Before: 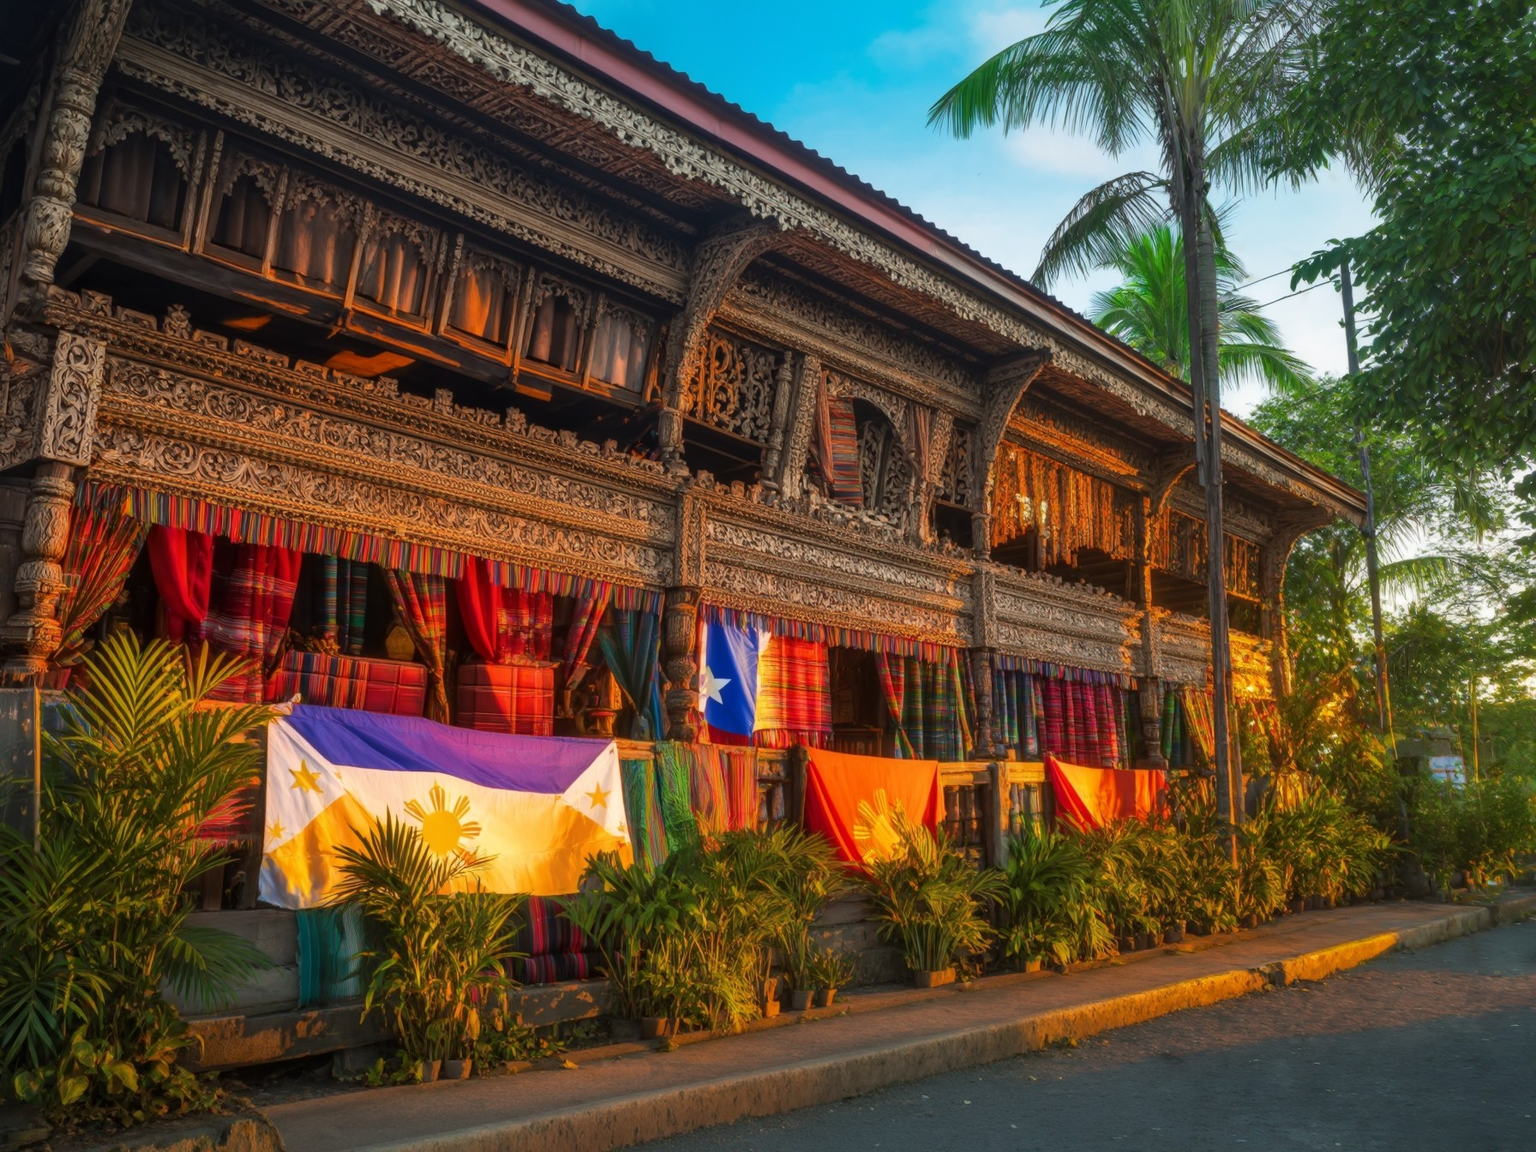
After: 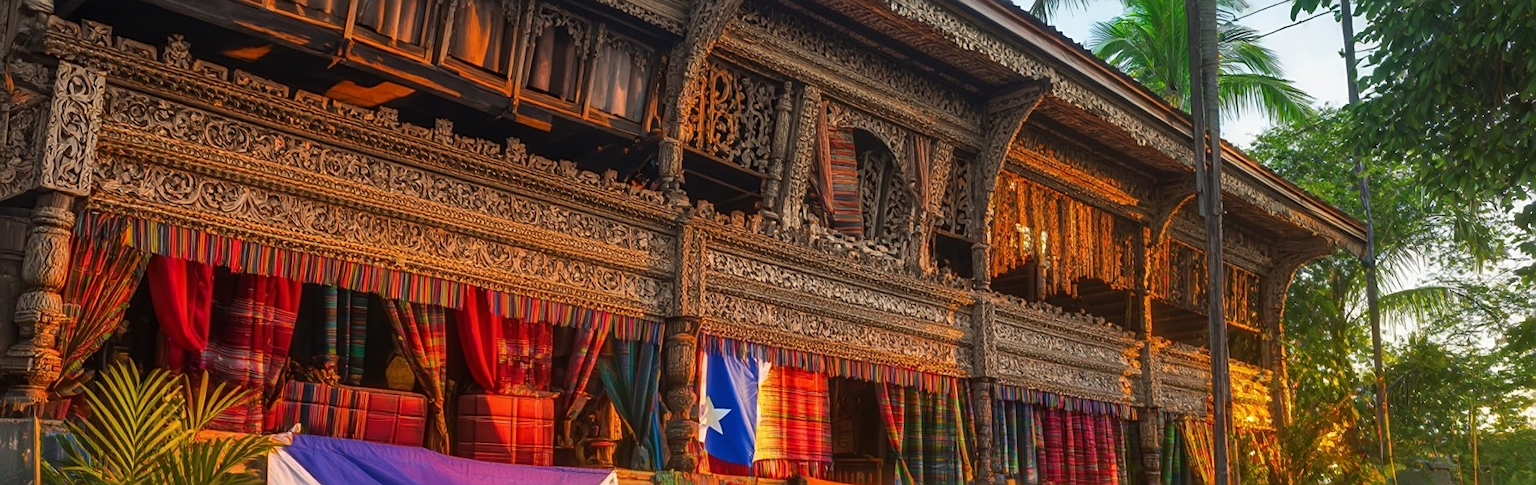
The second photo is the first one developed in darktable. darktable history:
crop and rotate: top 23.476%, bottom 34.344%
local contrast: mode bilateral grid, contrast 99, coarseness 100, detail 93%, midtone range 0.2
sharpen: on, module defaults
